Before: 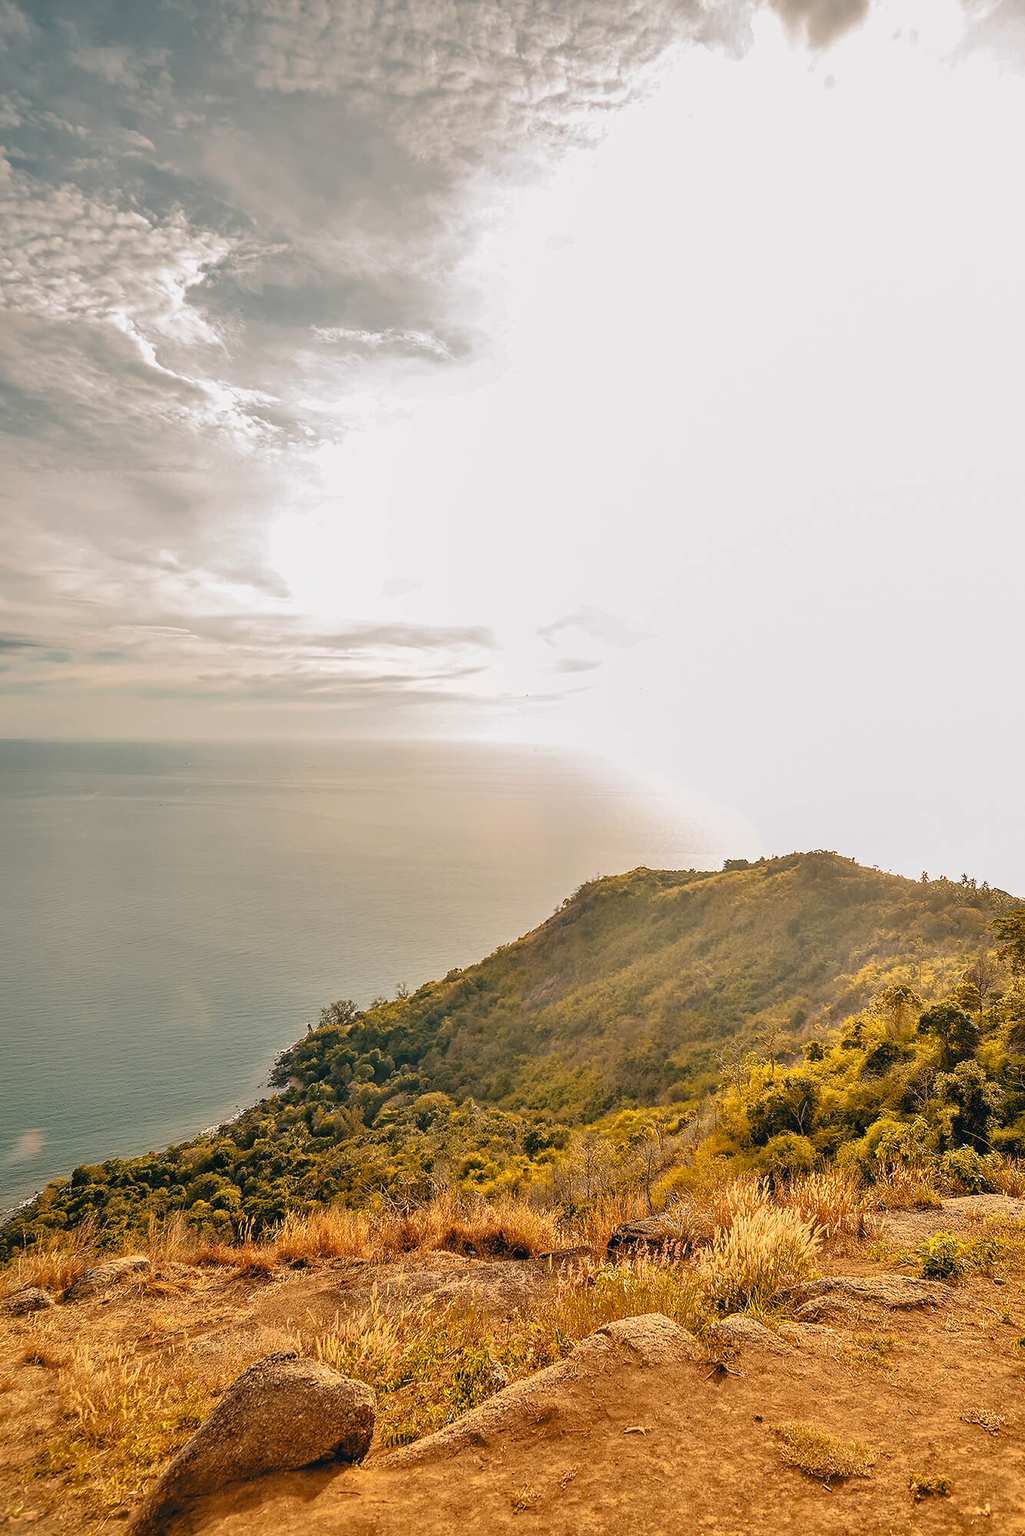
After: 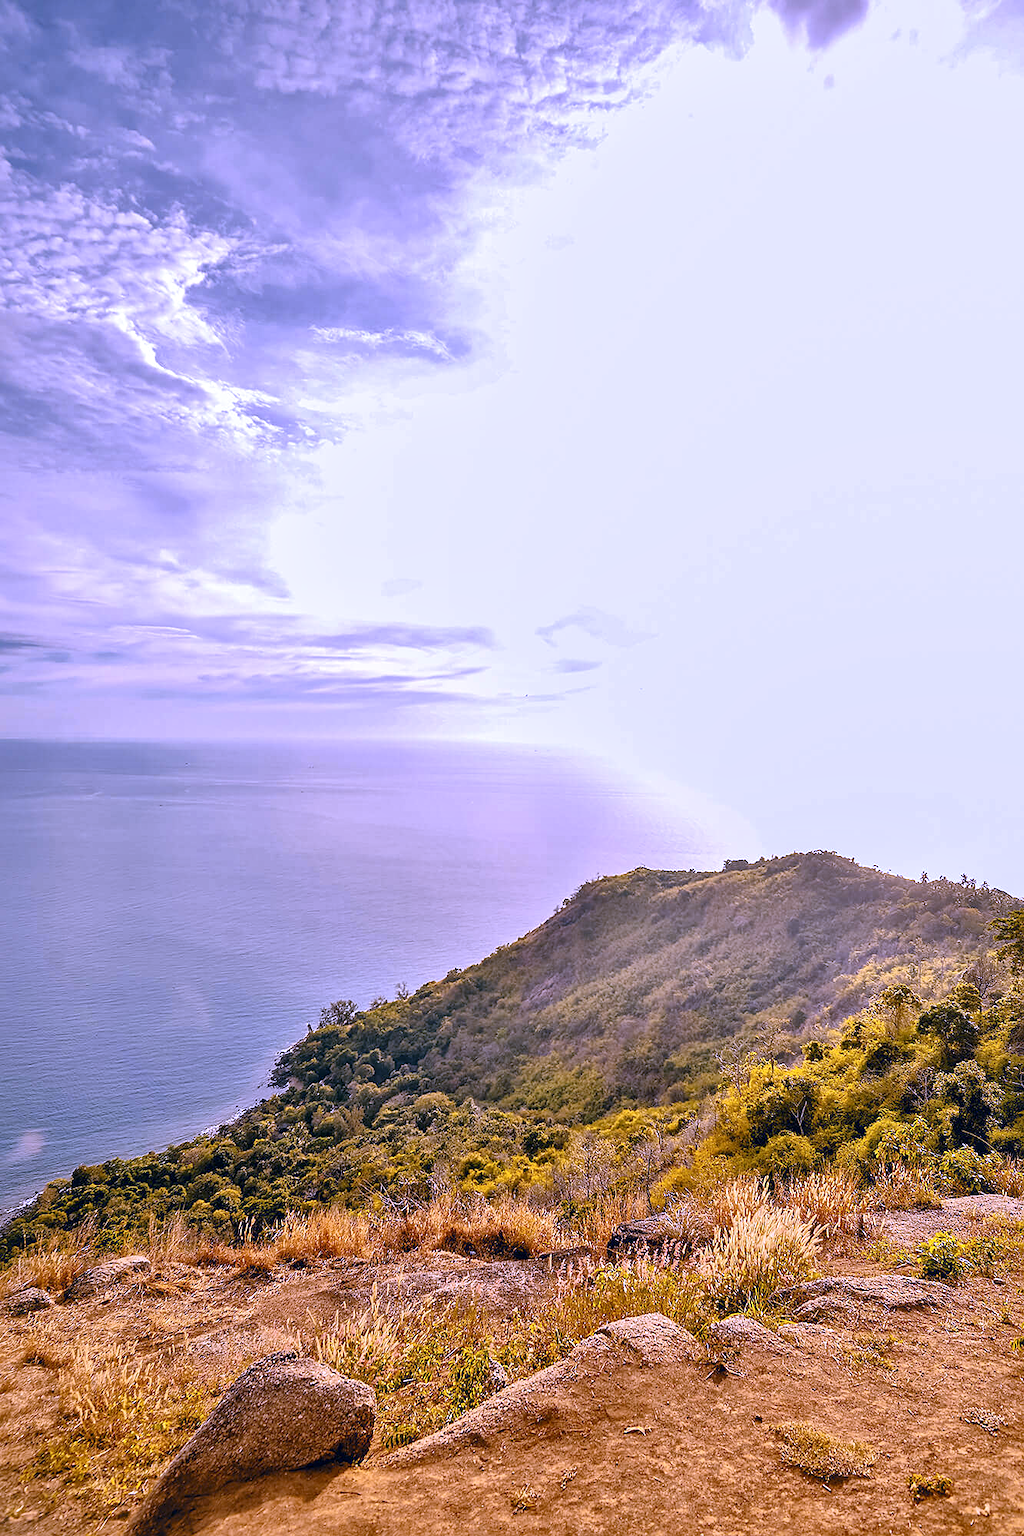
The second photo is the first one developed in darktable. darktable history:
local contrast: mode bilateral grid, contrast 20, coarseness 50, detail 150%, midtone range 0.2
sharpen: amount 0.2
white balance: red 0.98, blue 1.61
